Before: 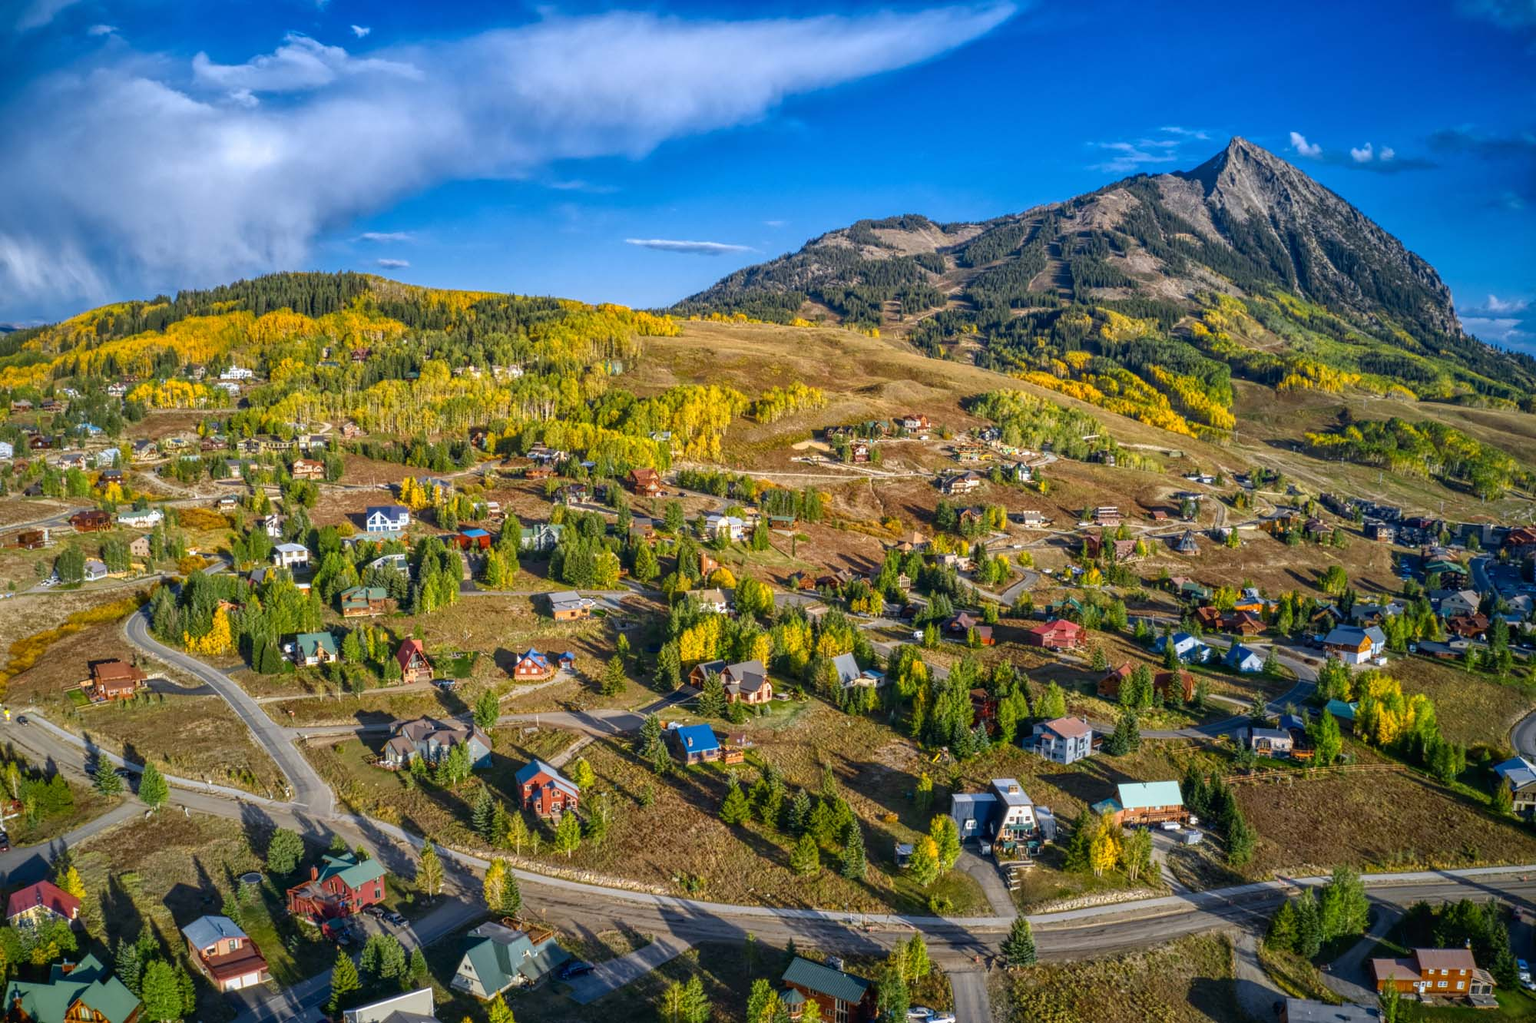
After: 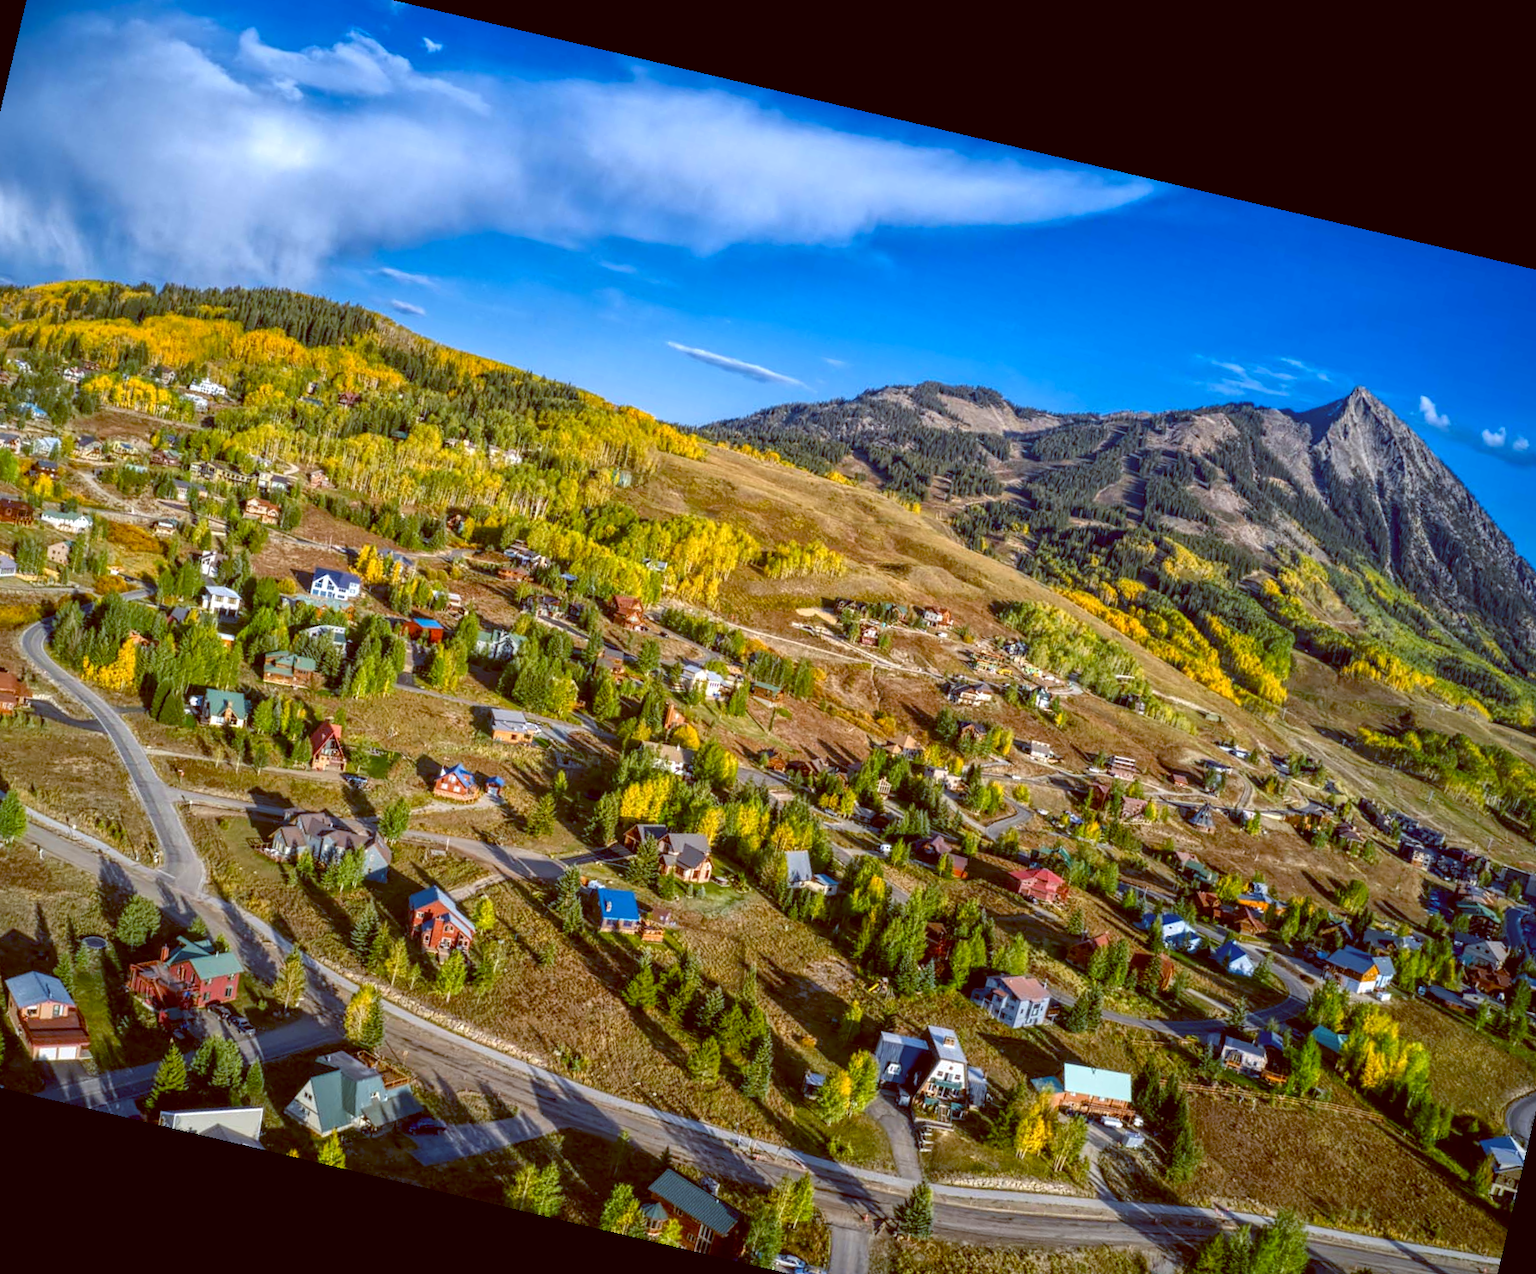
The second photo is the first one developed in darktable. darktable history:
exposure: black level correction 0.002, exposure 0.15 EV, compensate highlight preservation false
crop: left 11.225%, top 5.381%, right 9.565%, bottom 10.314%
rotate and perspective: rotation 13.27°, automatic cropping off
color balance: lift [1, 1.015, 1.004, 0.985], gamma [1, 0.958, 0.971, 1.042], gain [1, 0.956, 0.977, 1.044]
